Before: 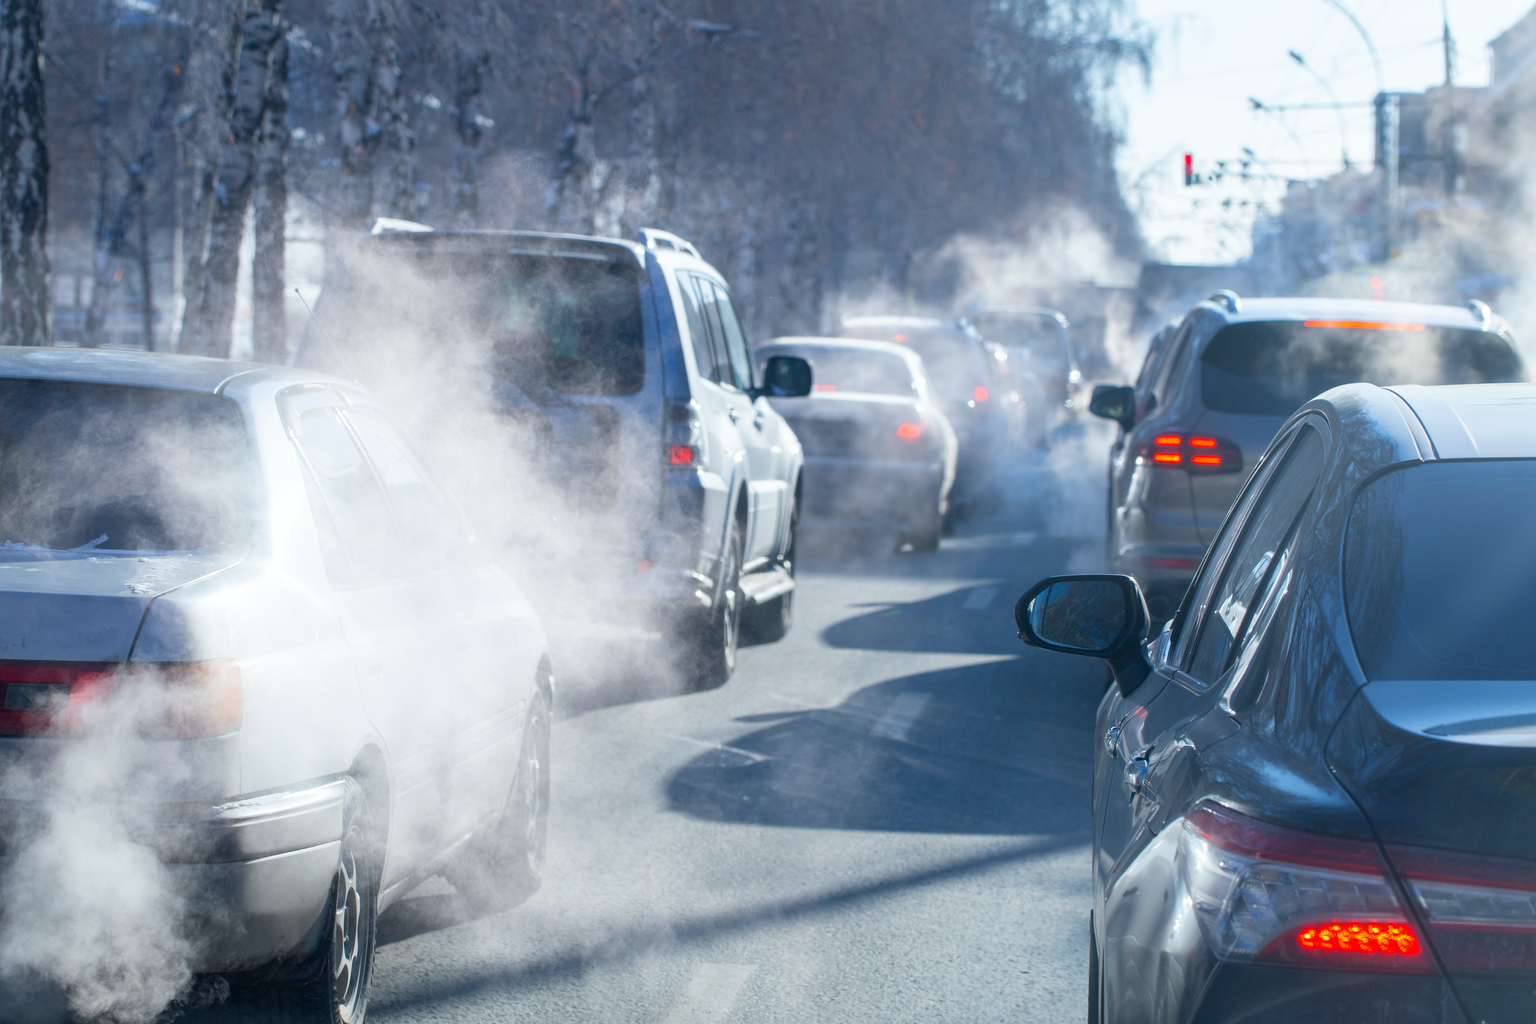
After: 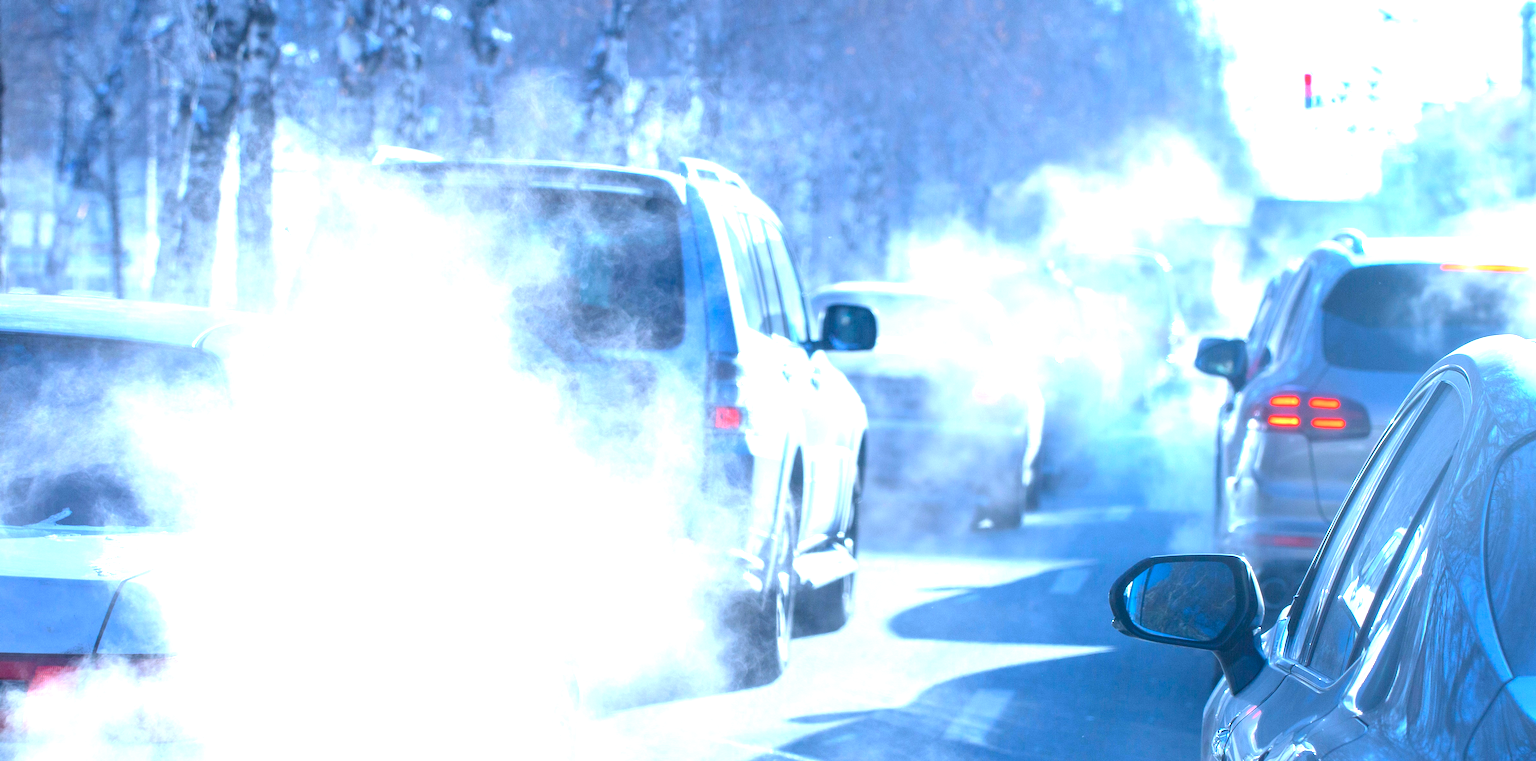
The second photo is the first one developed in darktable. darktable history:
haze removal: strength -0.04, compatibility mode true, adaptive false
color calibration: illuminant custom, x 0.389, y 0.387, temperature 3818.26 K
crop: left 3.031%, top 8.876%, right 9.62%, bottom 26.194%
exposure: black level correction 0, exposure 1.447 EV, compensate highlight preservation false
